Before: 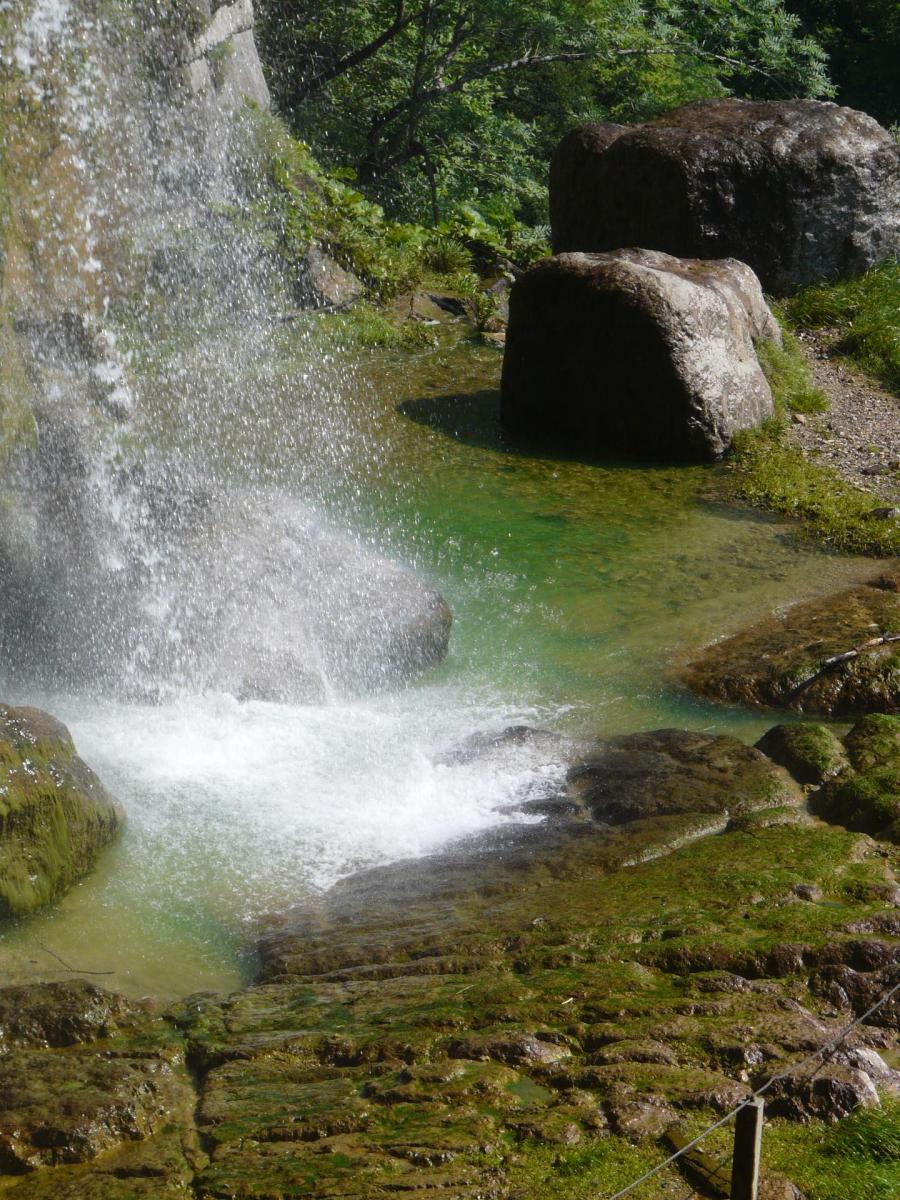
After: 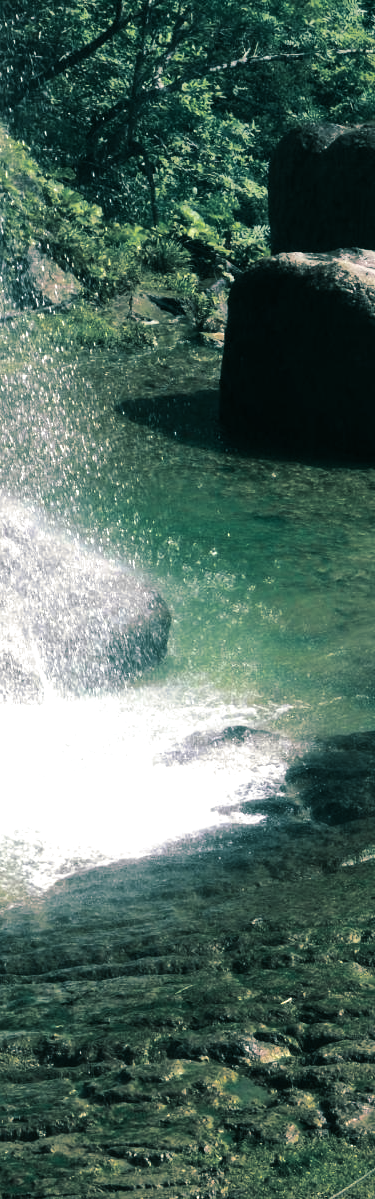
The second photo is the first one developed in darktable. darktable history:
crop: left 31.229%, right 27.105%
shadows and highlights: soften with gaussian
tone equalizer: -8 EV -0.75 EV, -7 EV -0.7 EV, -6 EV -0.6 EV, -5 EV -0.4 EV, -3 EV 0.4 EV, -2 EV 0.6 EV, -1 EV 0.7 EV, +0 EV 0.75 EV, edges refinement/feathering 500, mask exposure compensation -1.57 EV, preserve details no
split-toning: shadows › hue 186.43°, highlights › hue 49.29°, compress 30.29%
